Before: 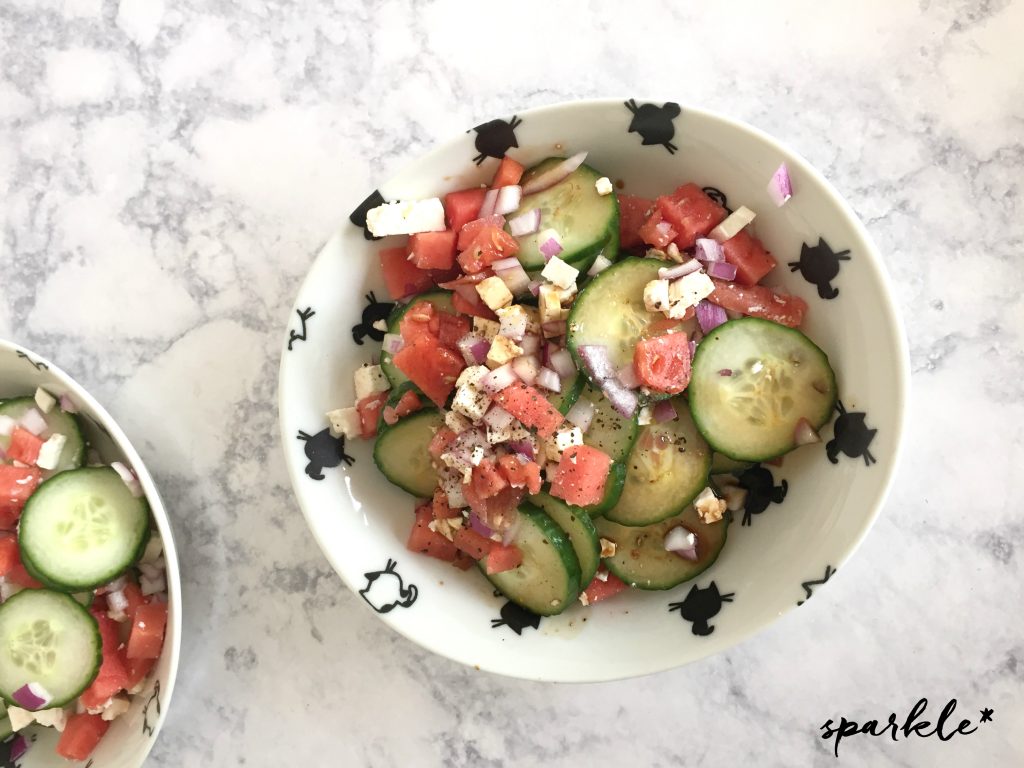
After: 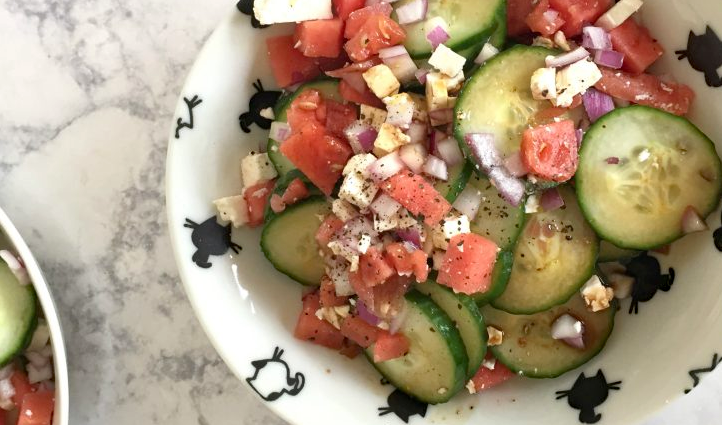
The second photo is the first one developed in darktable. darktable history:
crop: left 11.123%, top 27.61%, right 18.3%, bottom 17.034%
haze removal: adaptive false
